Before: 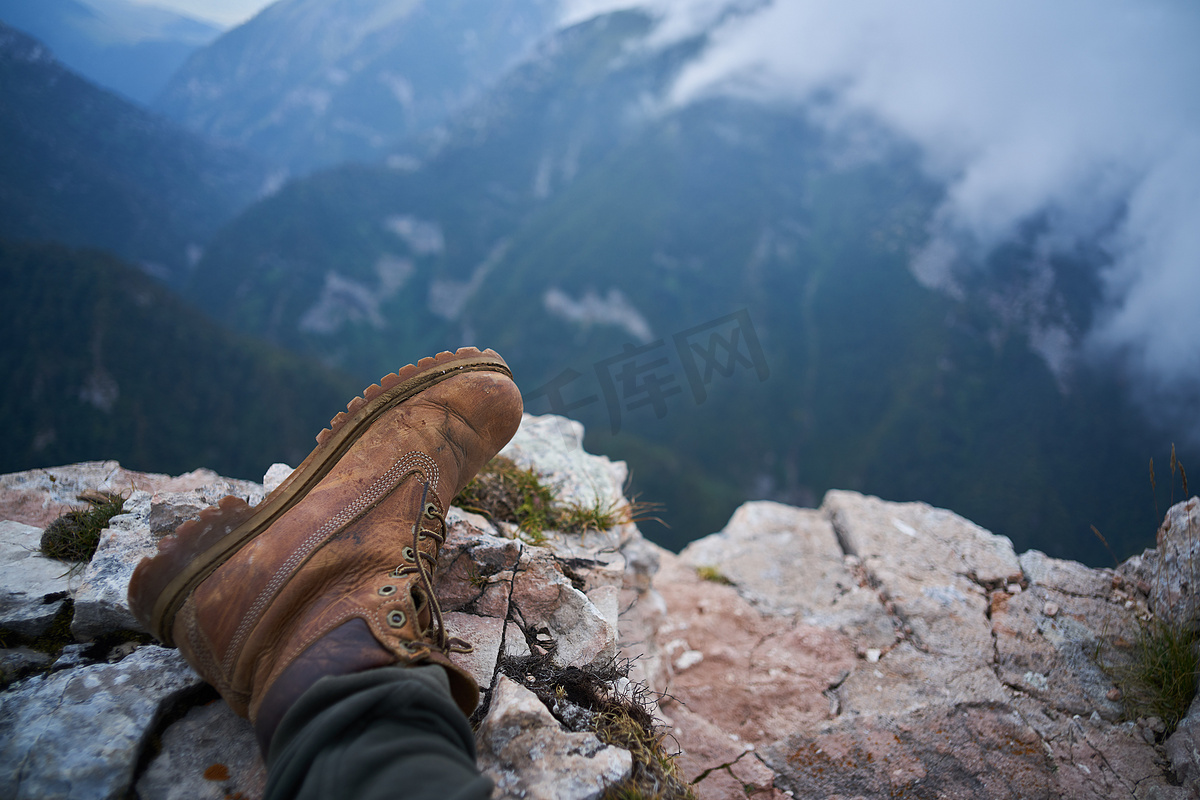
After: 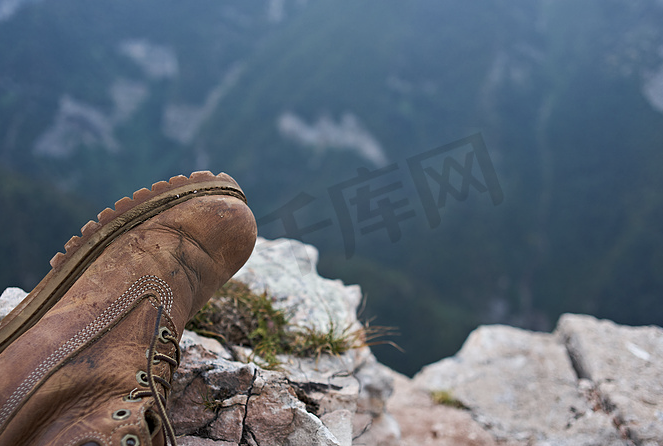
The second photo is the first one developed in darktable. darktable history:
contrast equalizer: octaves 7, y [[0.5, 0.504, 0.515, 0.527, 0.535, 0.534], [0.5 ×6], [0.491, 0.387, 0.179, 0.068, 0.068, 0.068], [0 ×5, 0.023], [0 ×6]]
color correction: highlights b* 0.068, saturation 0.806
crop and rotate: left 22.224%, top 22.092%, right 22.459%, bottom 22.043%
